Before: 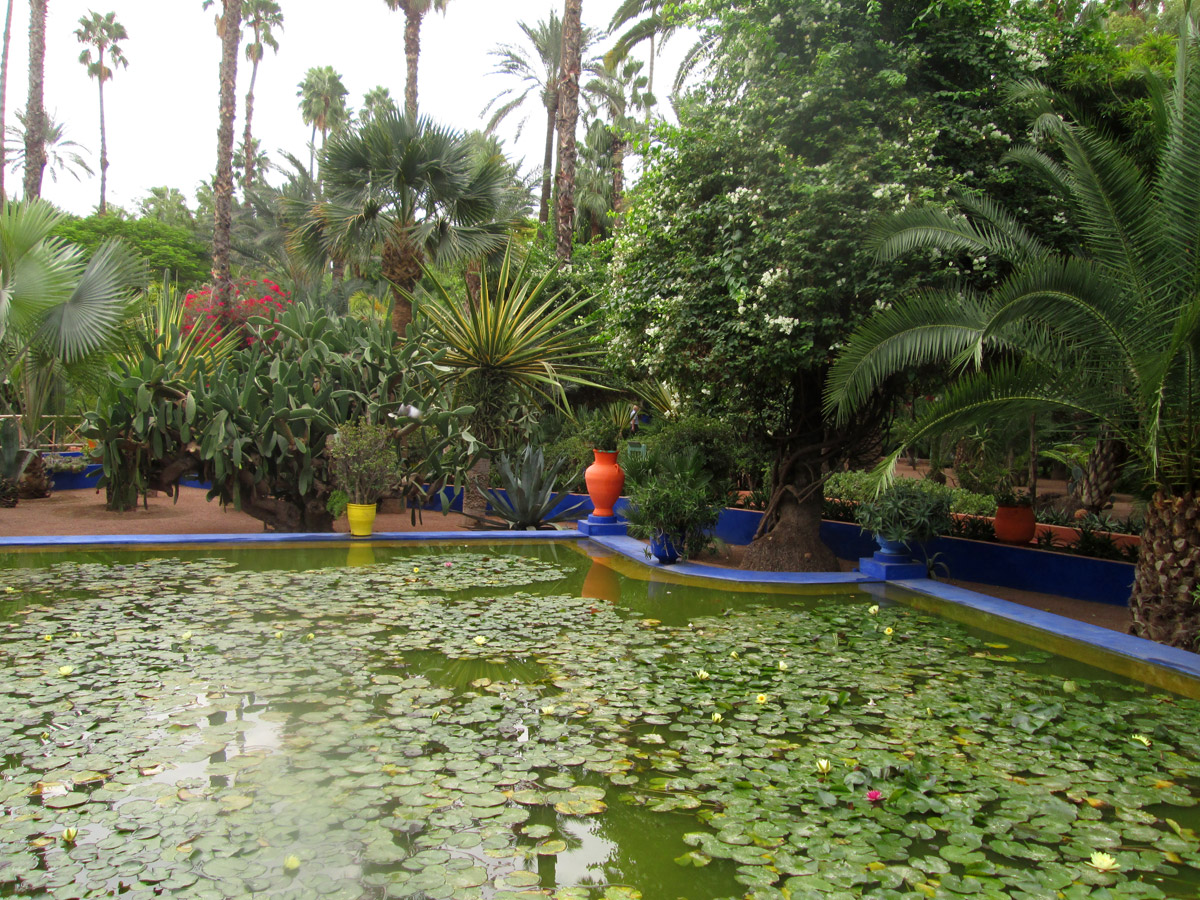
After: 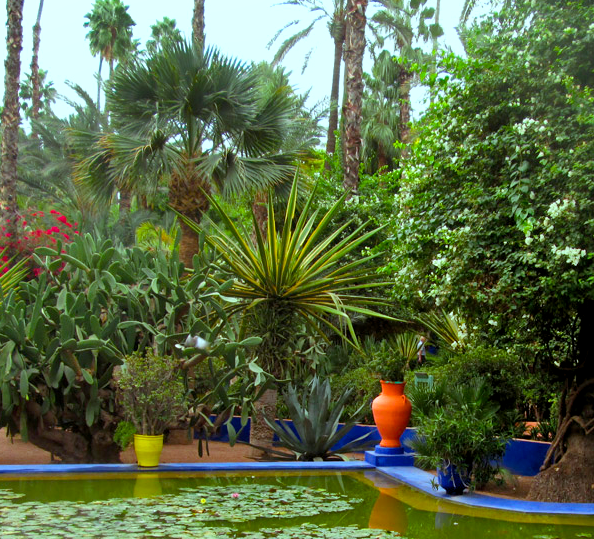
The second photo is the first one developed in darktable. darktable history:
crop: left 17.824%, top 7.682%, right 32.645%, bottom 32.355%
color balance rgb: shadows lift › luminance -9.592%, highlights gain › luminance 15.43%, highlights gain › chroma 3.882%, highlights gain › hue 212.62°, global offset › luminance -0.488%, perceptual saturation grading › global saturation 30.109%, perceptual brilliance grading › global brilliance 1.635%, perceptual brilliance grading › highlights -3.759%, global vibrance 3.62%
shadows and highlights: low approximation 0.01, soften with gaussian
